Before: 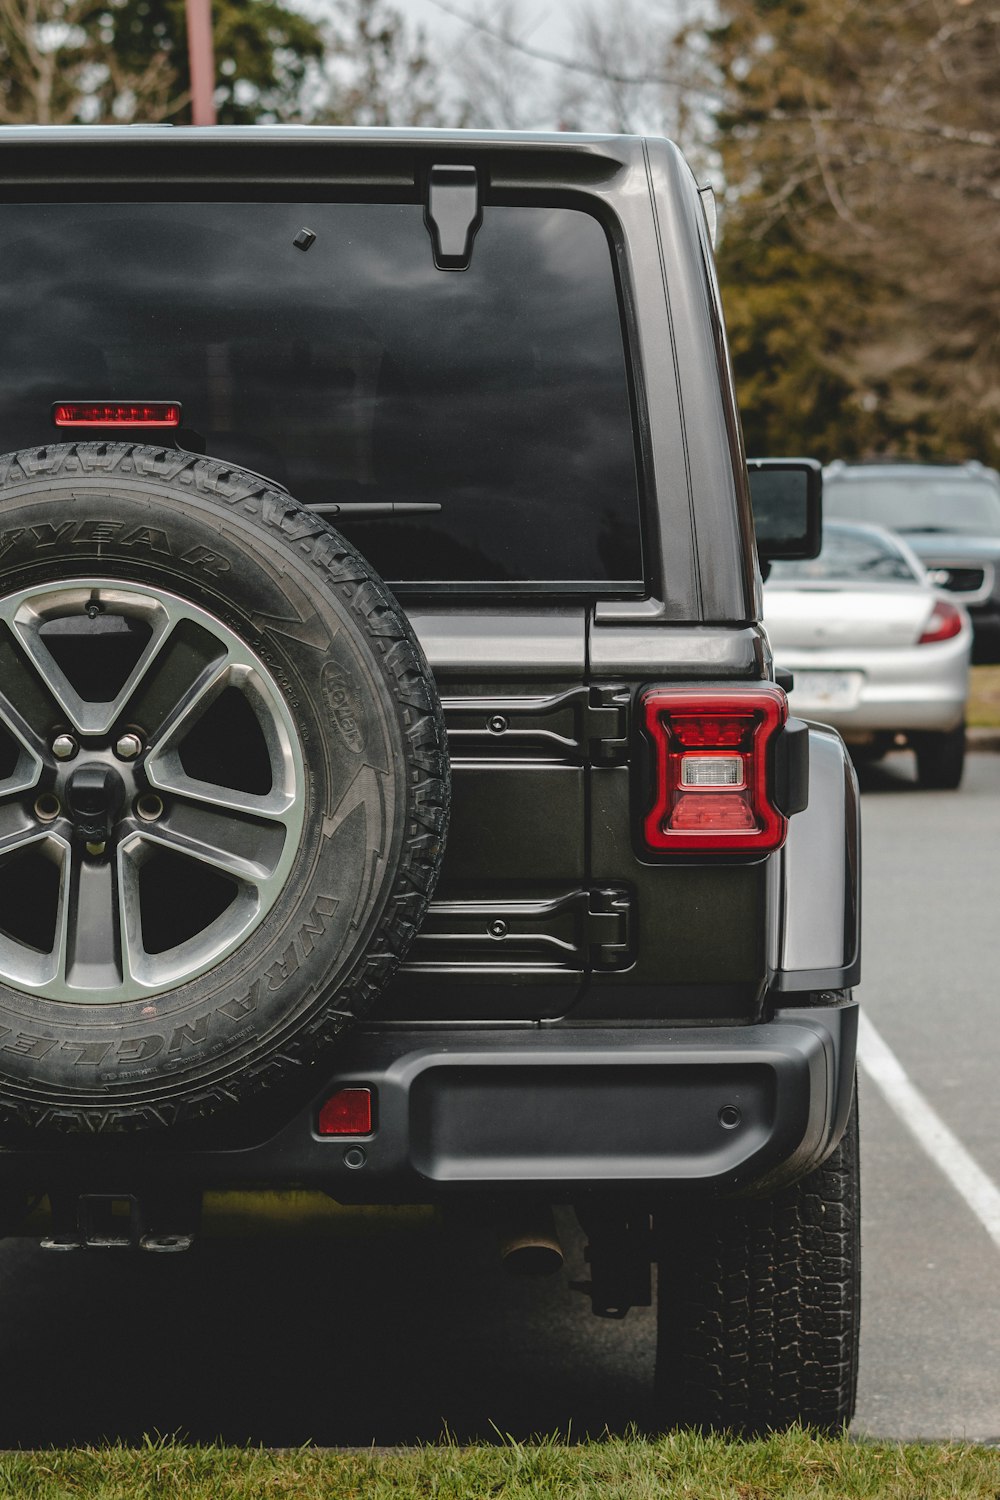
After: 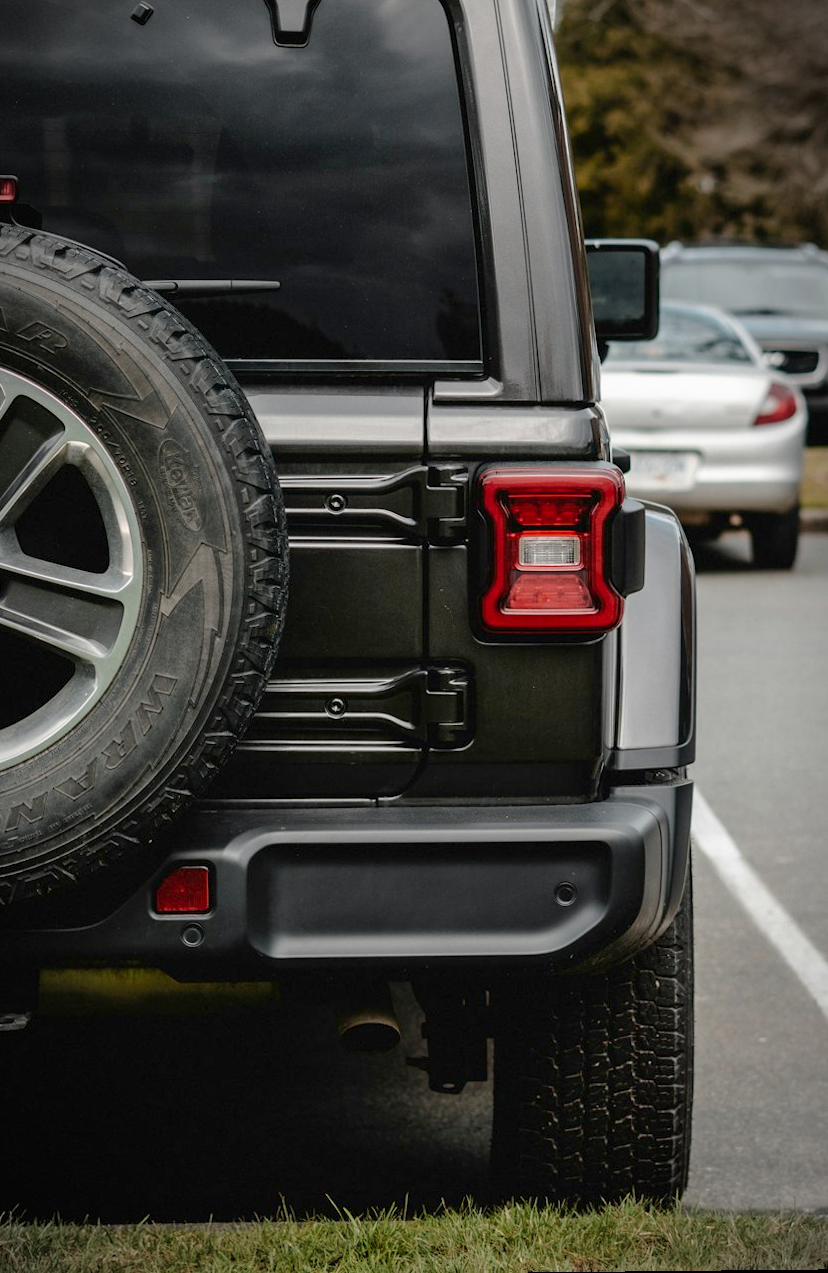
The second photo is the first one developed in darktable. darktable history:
crop: left 16.315%, top 14.246%
rotate and perspective: rotation 0.174°, lens shift (vertical) 0.013, lens shift (horizontal) 0.019, shear 0.001, automatic cropping original format, crop left 0.007, crop right 0.991, crop top 0.016, crop bottom 0.997
vignetting: fall-off start 87%, automatic ratio true
exposure: black level correction 0.009, compensate highlight preservation false
